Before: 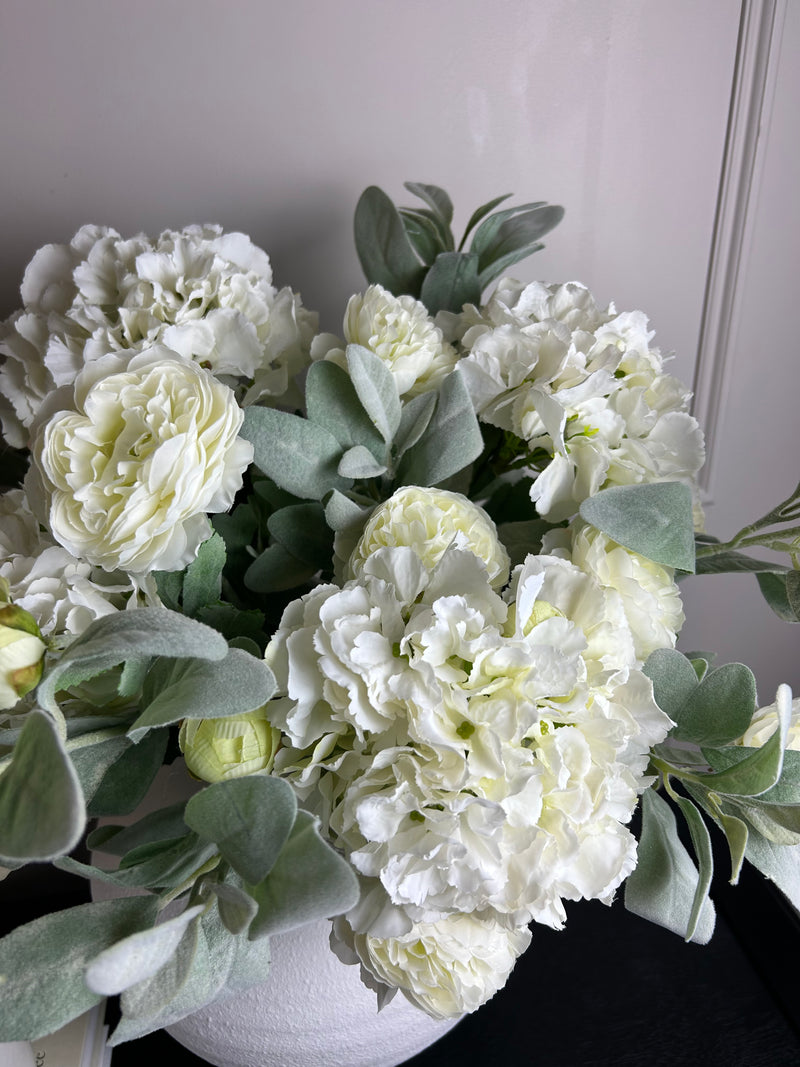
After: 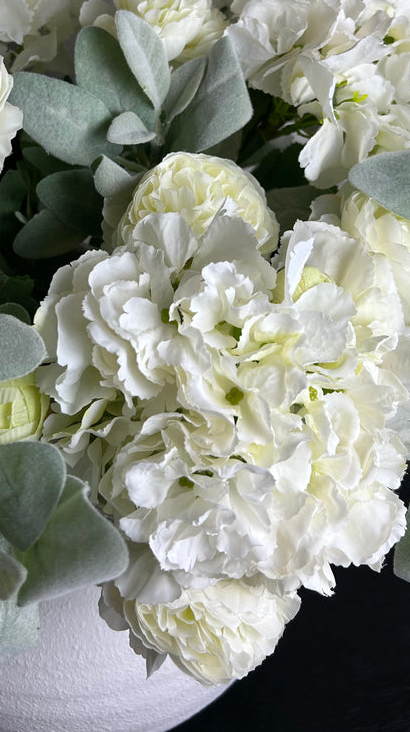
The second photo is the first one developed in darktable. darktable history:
crop and rotate: left 28.912%, top 31.369%, right 19.805%
exposure: compensate highlight preservation false
